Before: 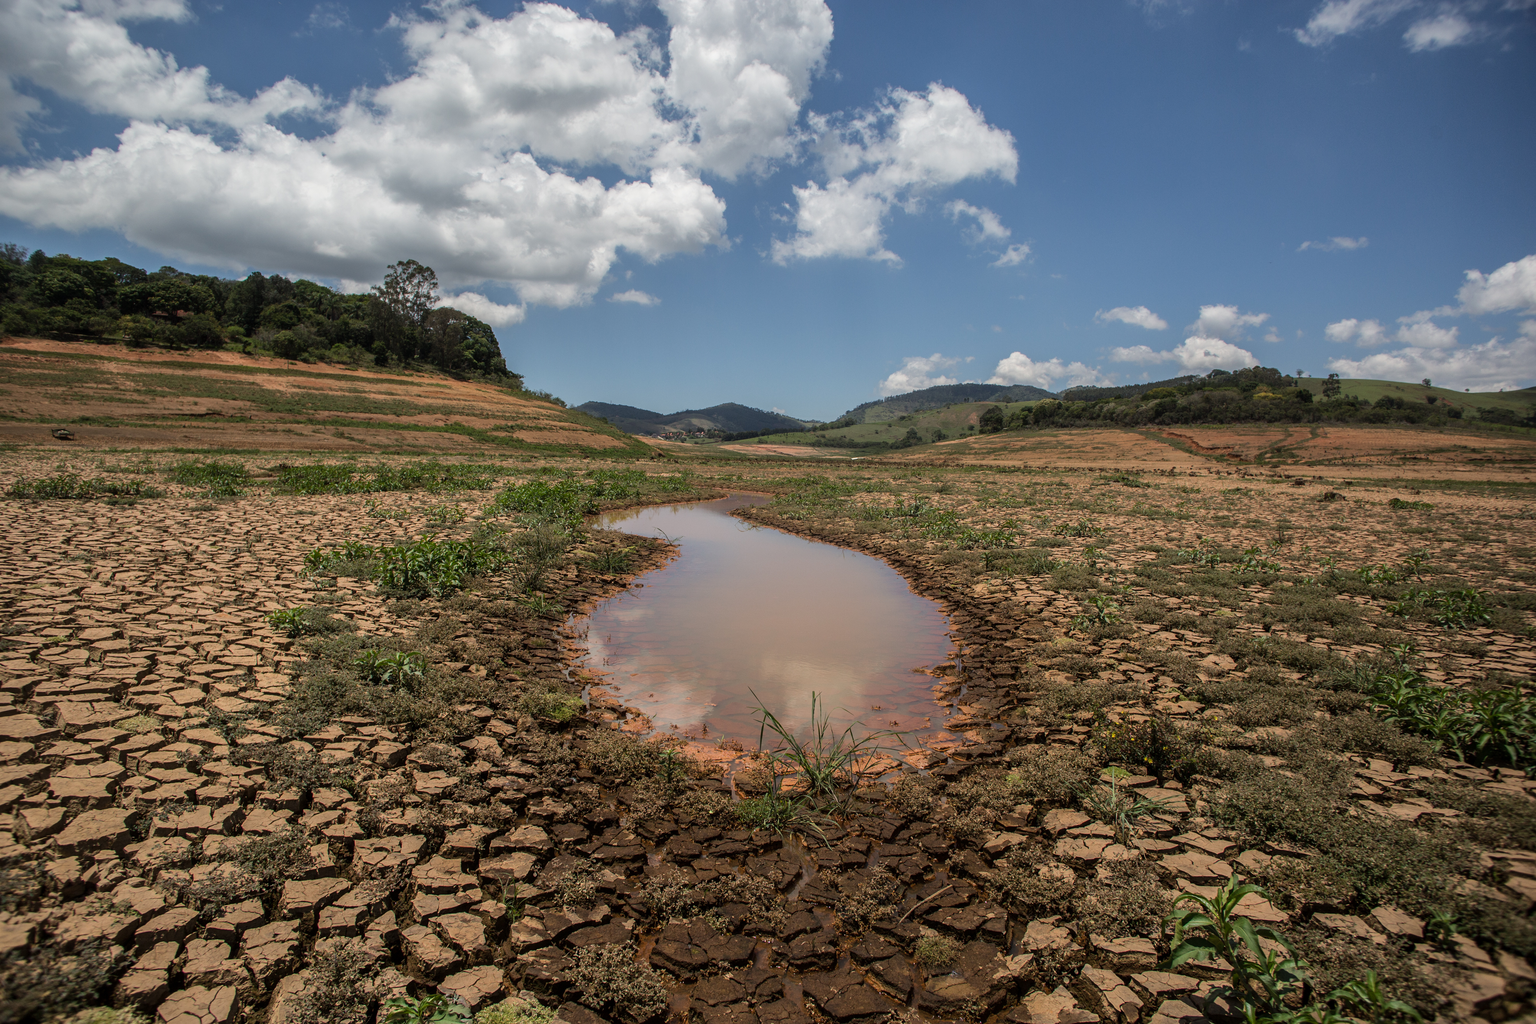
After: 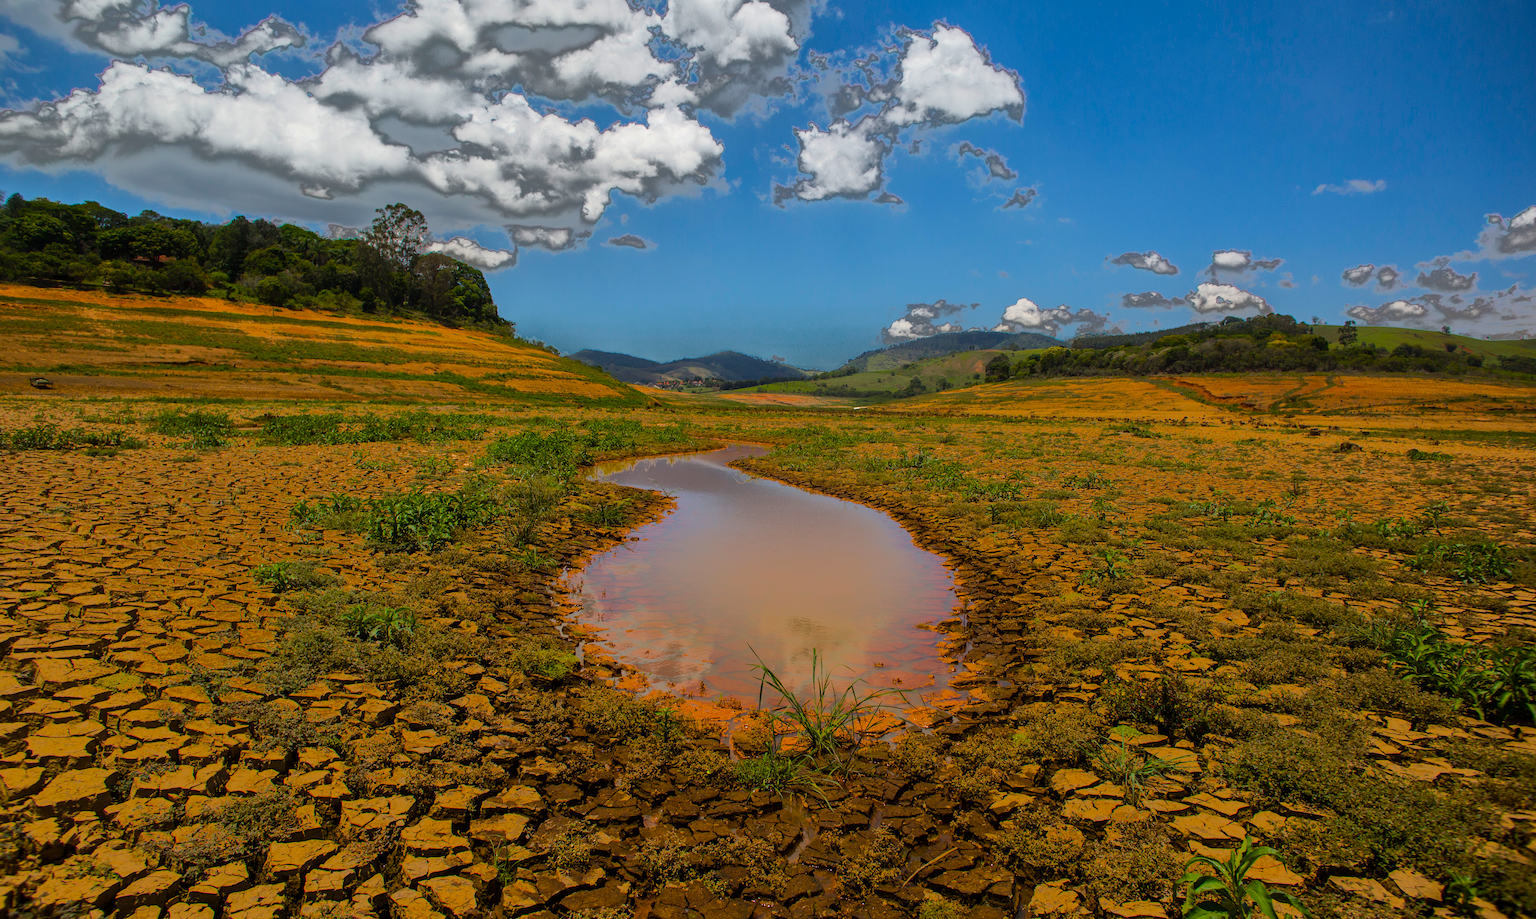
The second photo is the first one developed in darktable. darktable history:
shadows and highlights: shadows 20.55, highlights -20.99, soften with gaussian
fill light: exposure -0.73 EV, center 0.69, width 2.2
color balance rgb: perceptual saturation grading › global saturation 100%
crop: left 1.507%, top 6.147%, right 1.379%, bottom 6.637%
